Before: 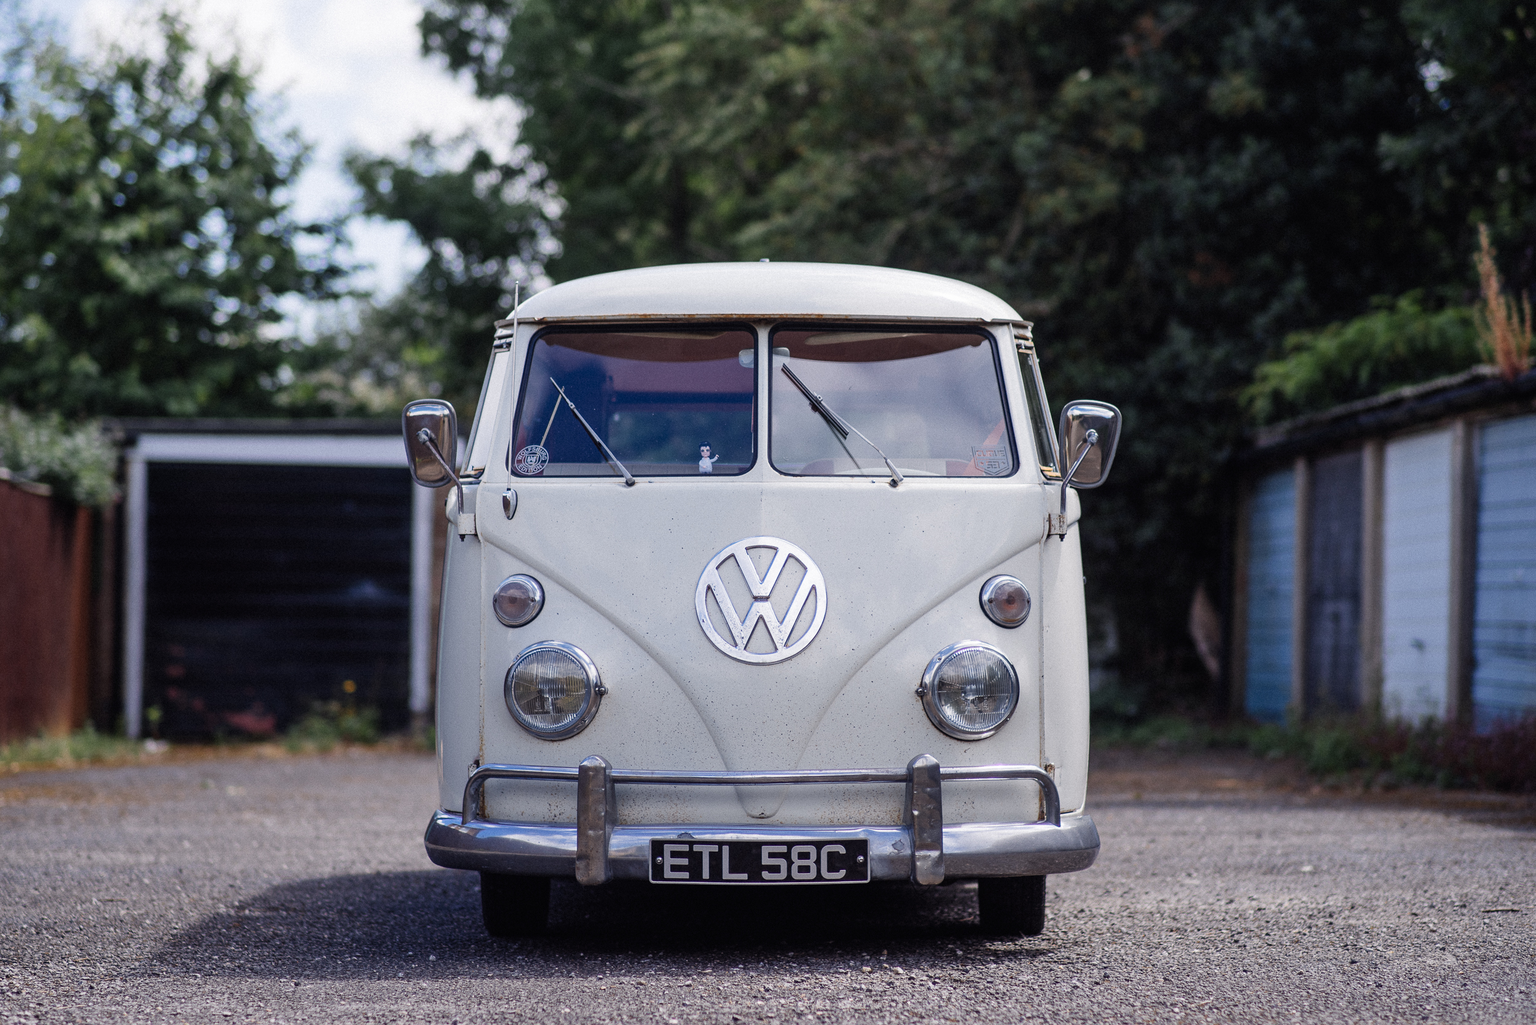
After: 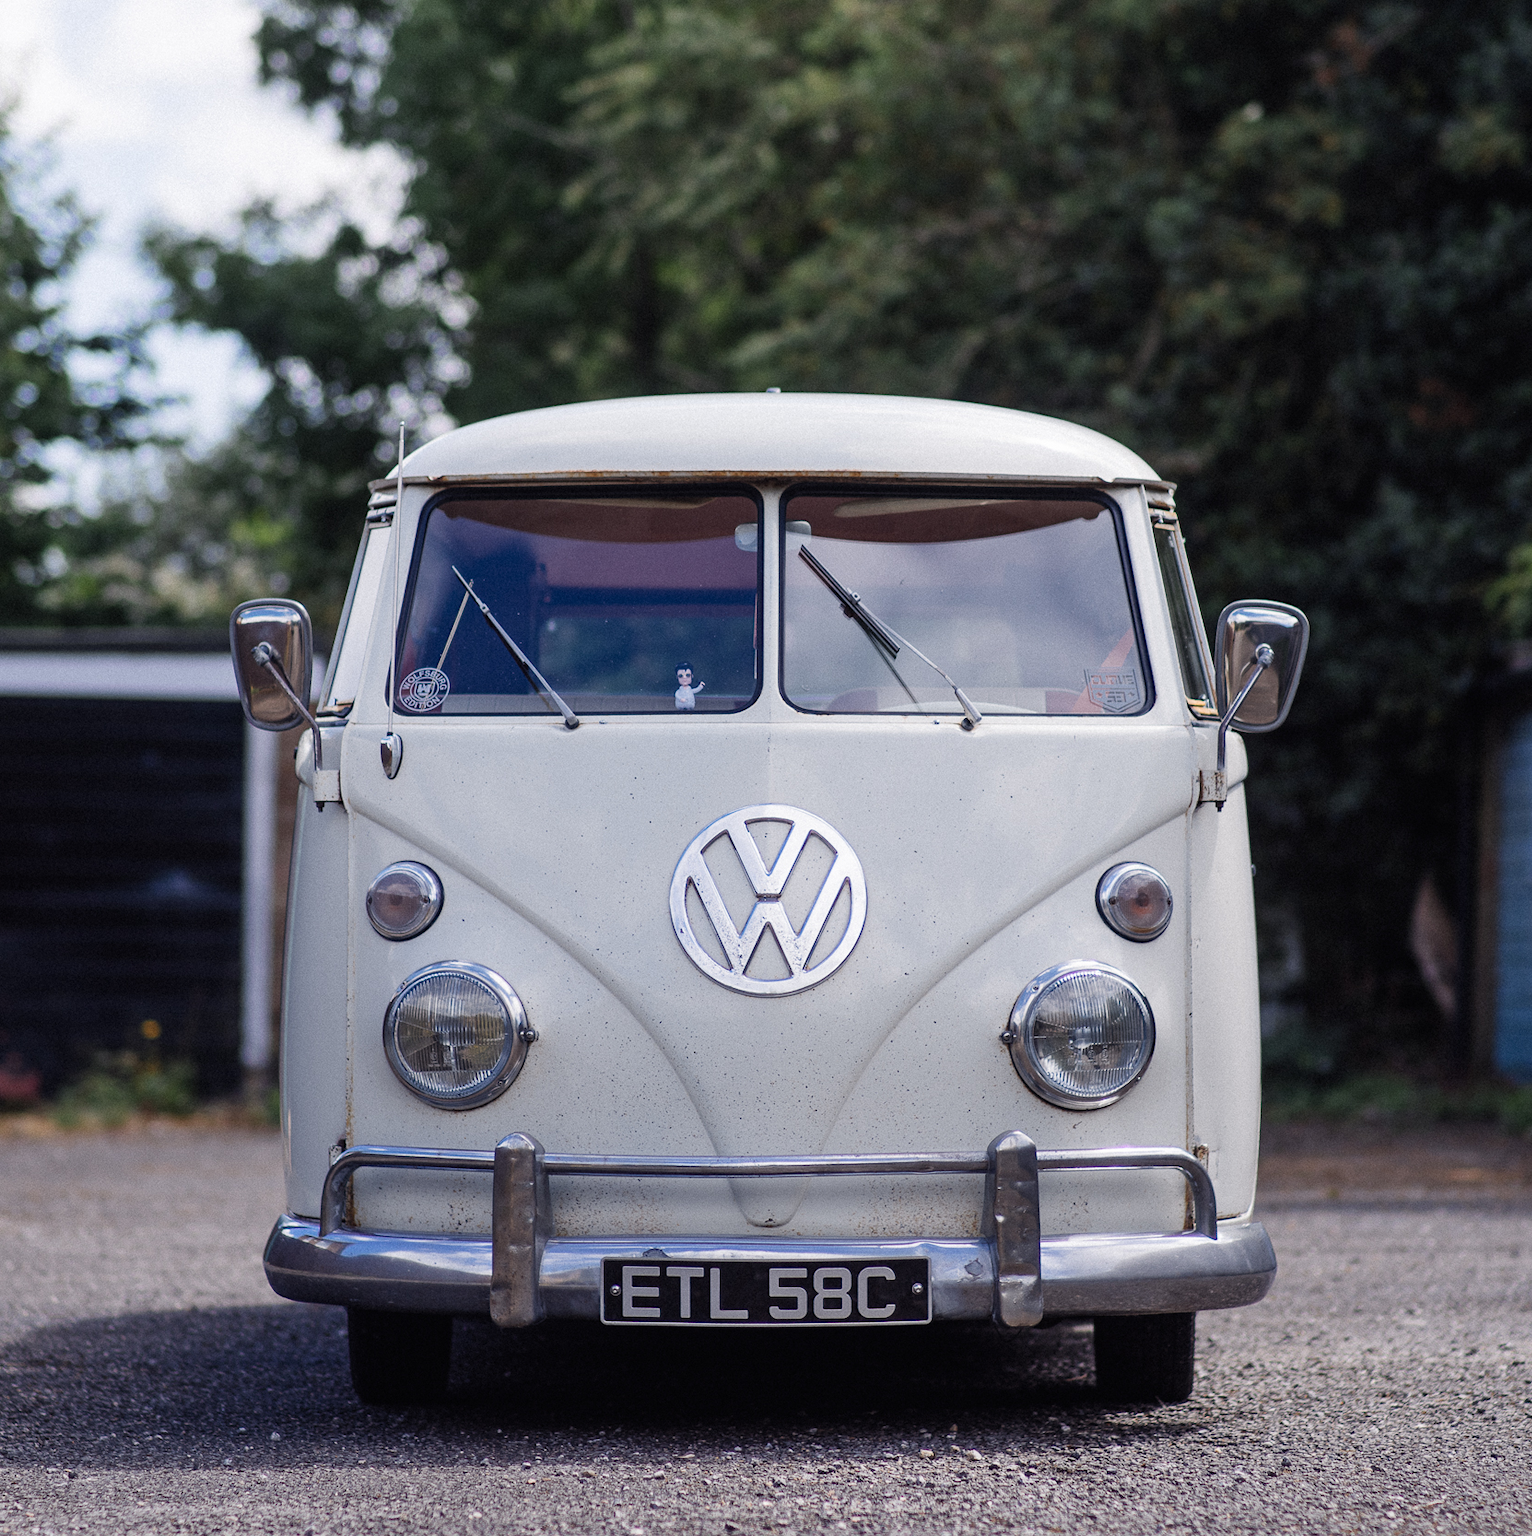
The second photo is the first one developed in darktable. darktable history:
crop and rotate: left 16.251%, right 17.193%
